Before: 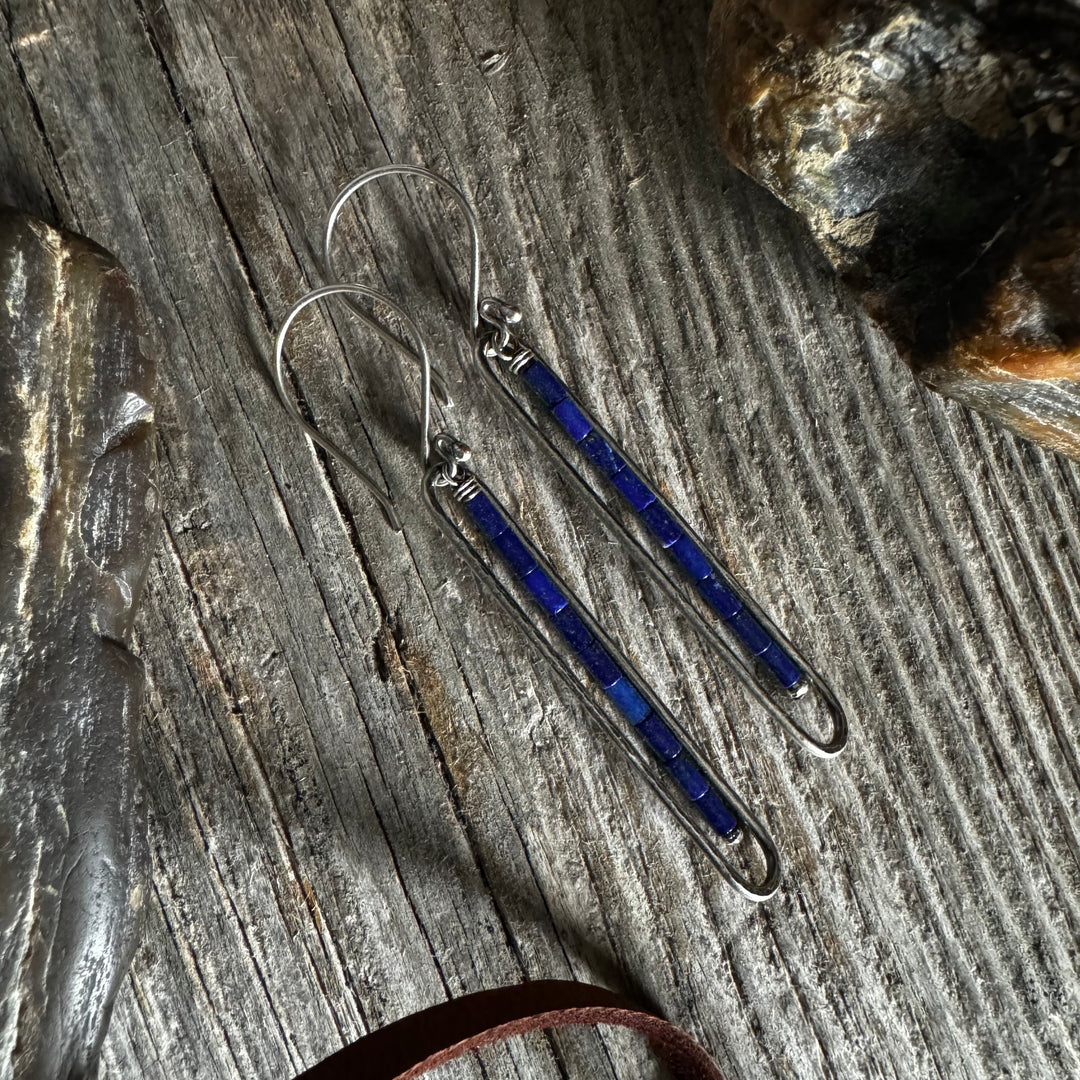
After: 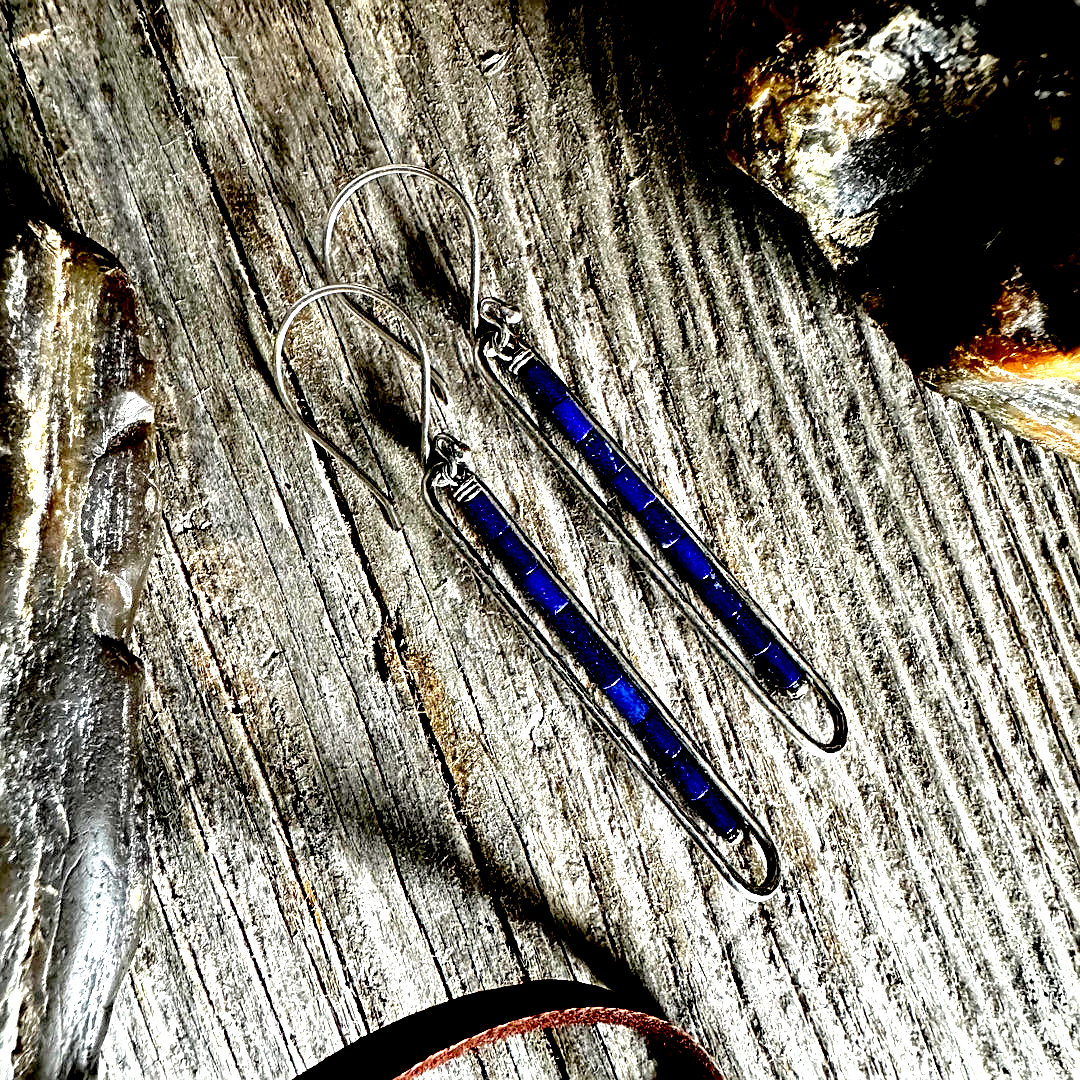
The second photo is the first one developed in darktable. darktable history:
exposure: black level correction 0.035, exposure 0.902 EV, compensate exposure bias true, compensate highlight preservation false
tone equalizer: -8 EV -0.736 EV, -7 EV -0.72 EV, -6 EV -0.632 EV, -5 EV -0.391 EV, -3 EV 0.398 EV, -2 EV 0.6 EV, -1 EV 0.687 EV, +0 EV 0.765 EV
sharpen: on, module defaults
